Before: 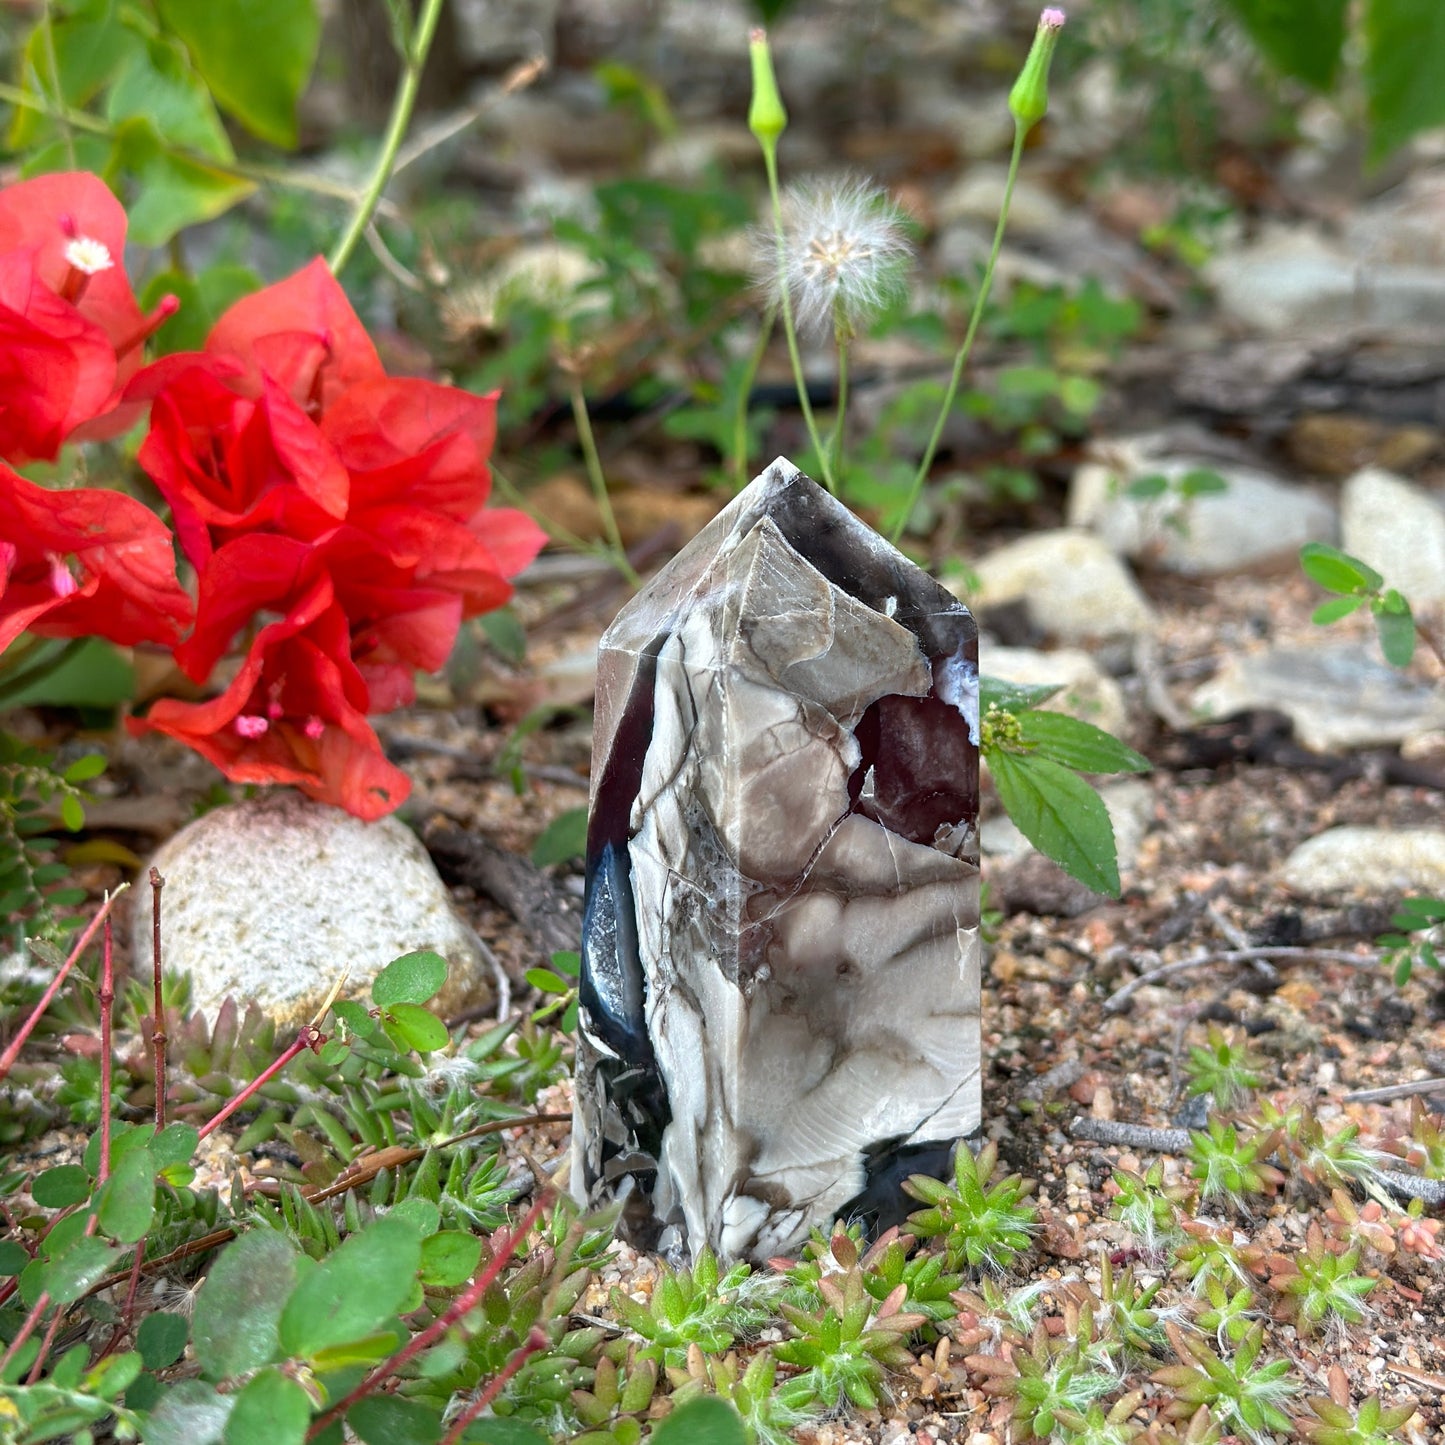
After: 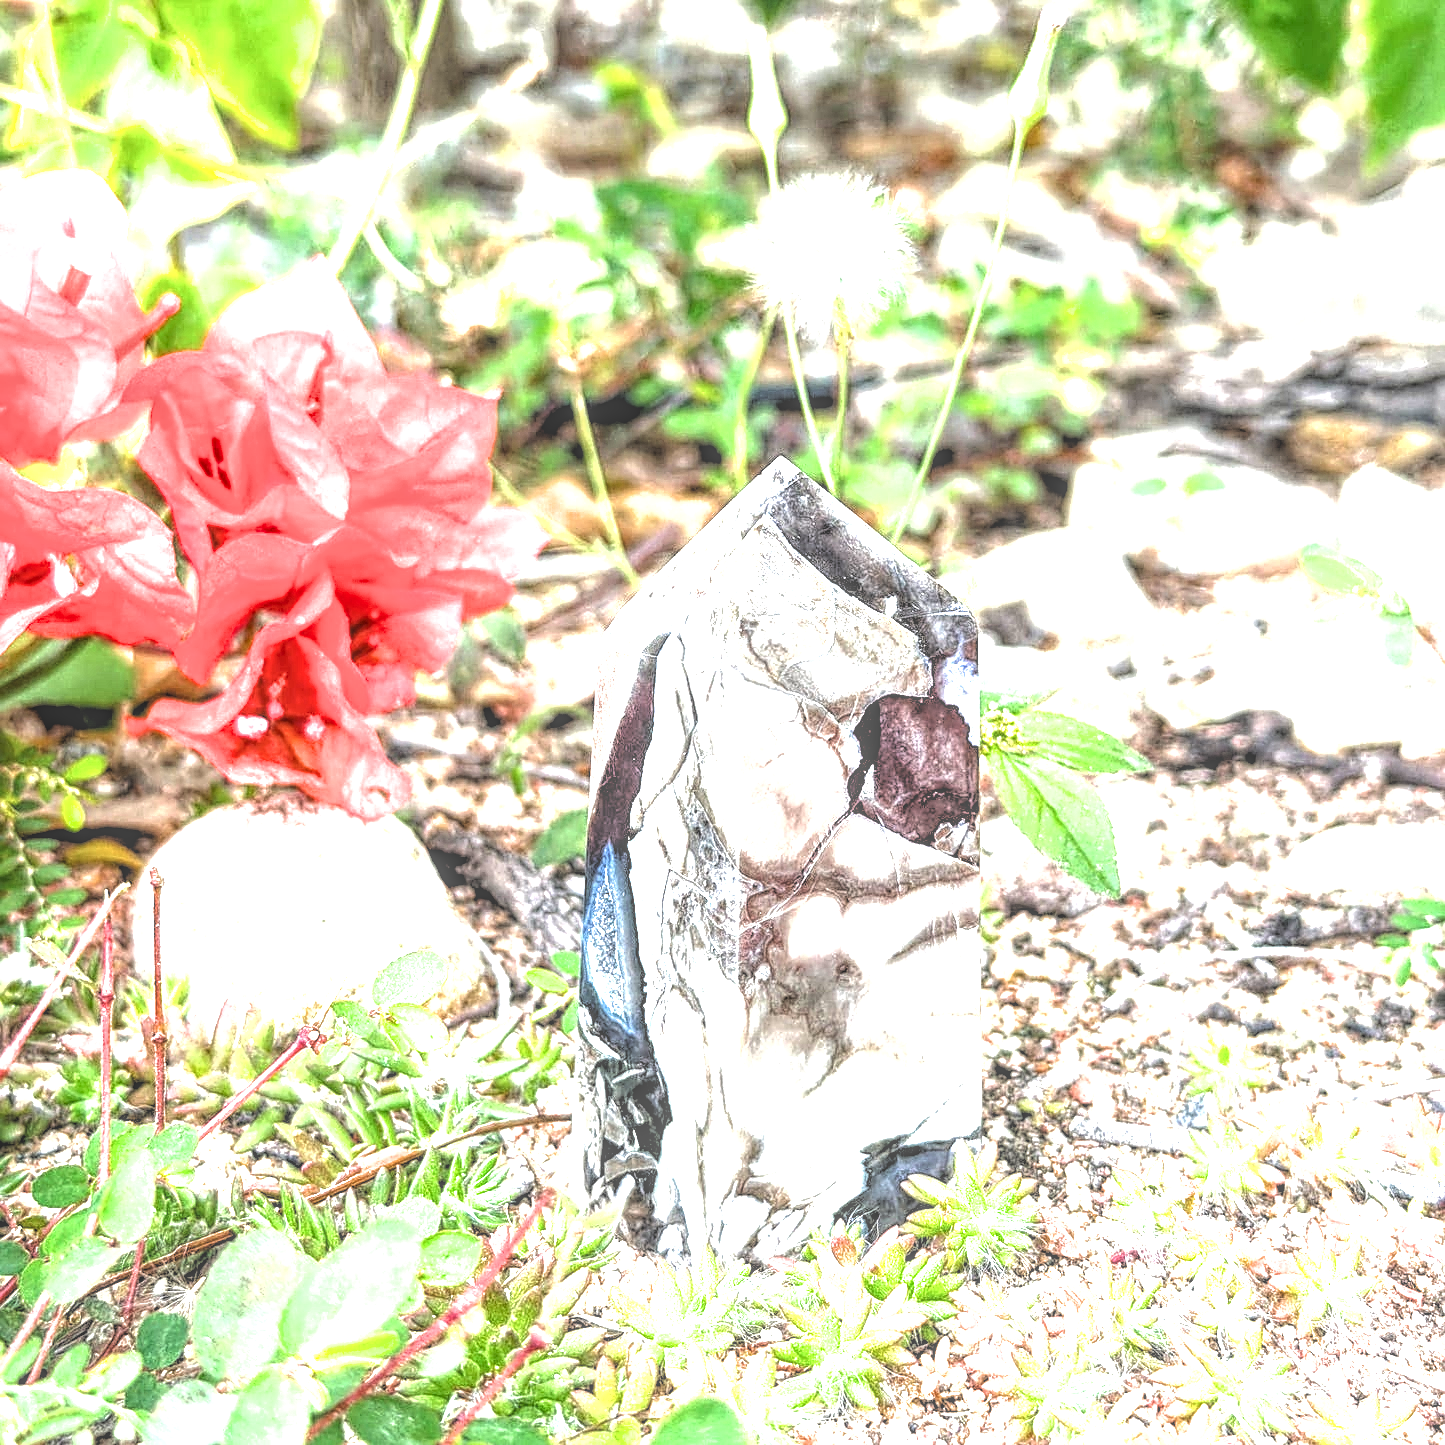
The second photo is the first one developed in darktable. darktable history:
sharpen: on, module defaults
filmic rgb: black relative exposure -8.67 EV, white relative exposure 2.72 EV, target black luminance 0%, hardness 6.26, latitude 77.08%, contrast 1.326, shadows ↔ highlights balance -0.311%, iterations of high-quality reconstruction 0
exposure: black level correction 0, exposure 1.76 EV, compensate highlight preservation false
local contrast: highlights 20%, shadows 29%, detail 200%, midtone range 0.2
levels: levels [0.052, 0.496, 0.908]
